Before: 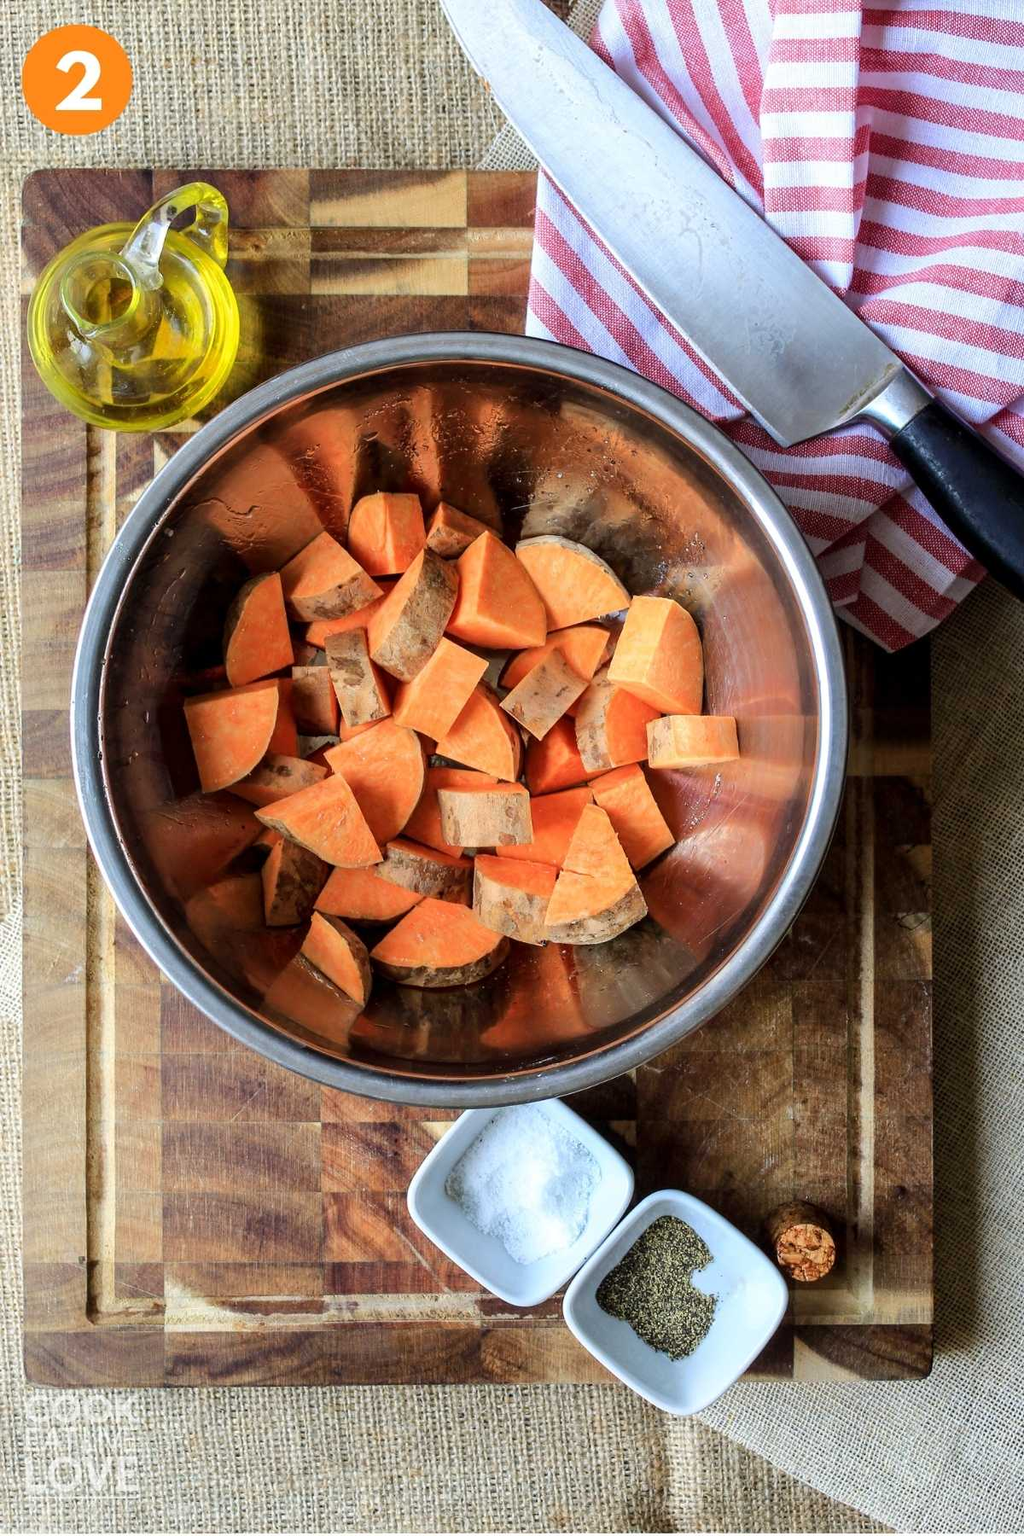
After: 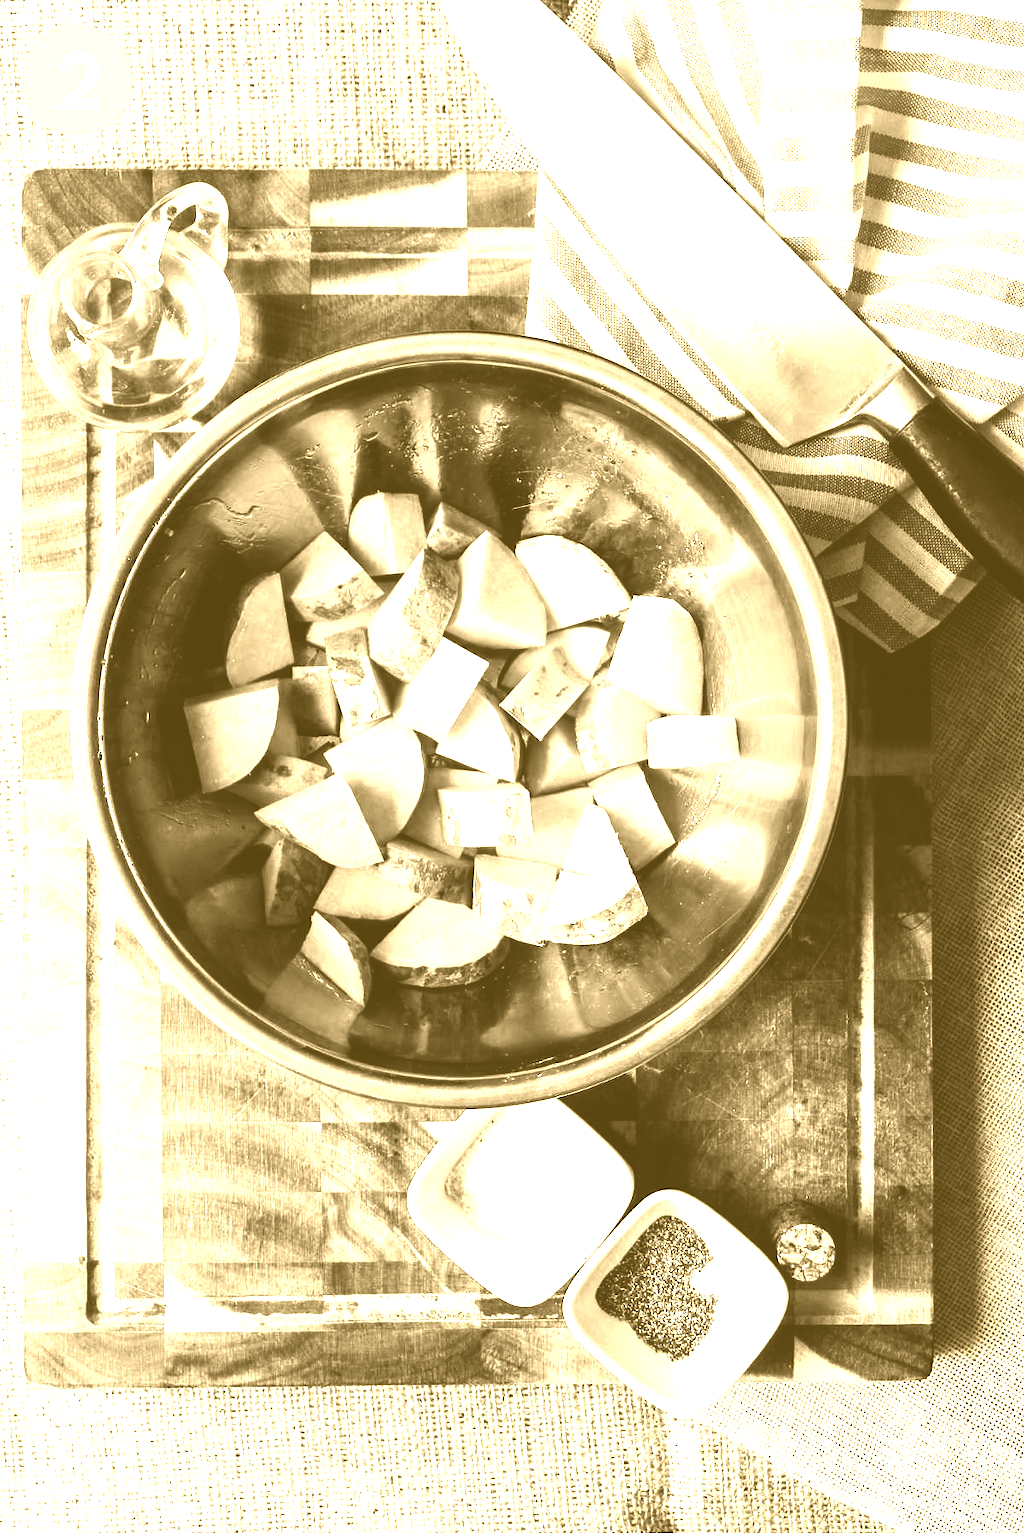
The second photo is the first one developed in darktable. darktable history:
tone equalizer: -8 EV -1.08 EV, -7 EV -1.01 EV, -6 EV -0.867 EV, -5 EV -0.578 EV, -3 EV 0.578 EV, -2 EV 0.867 EV, -1 EV 1.01 EV, +0 EV 1.08 EV, edges refinement/feathering 500, mask exposure compensation -1.57 EV, preserve details no
colorize: hue 36°, source mix 100%
